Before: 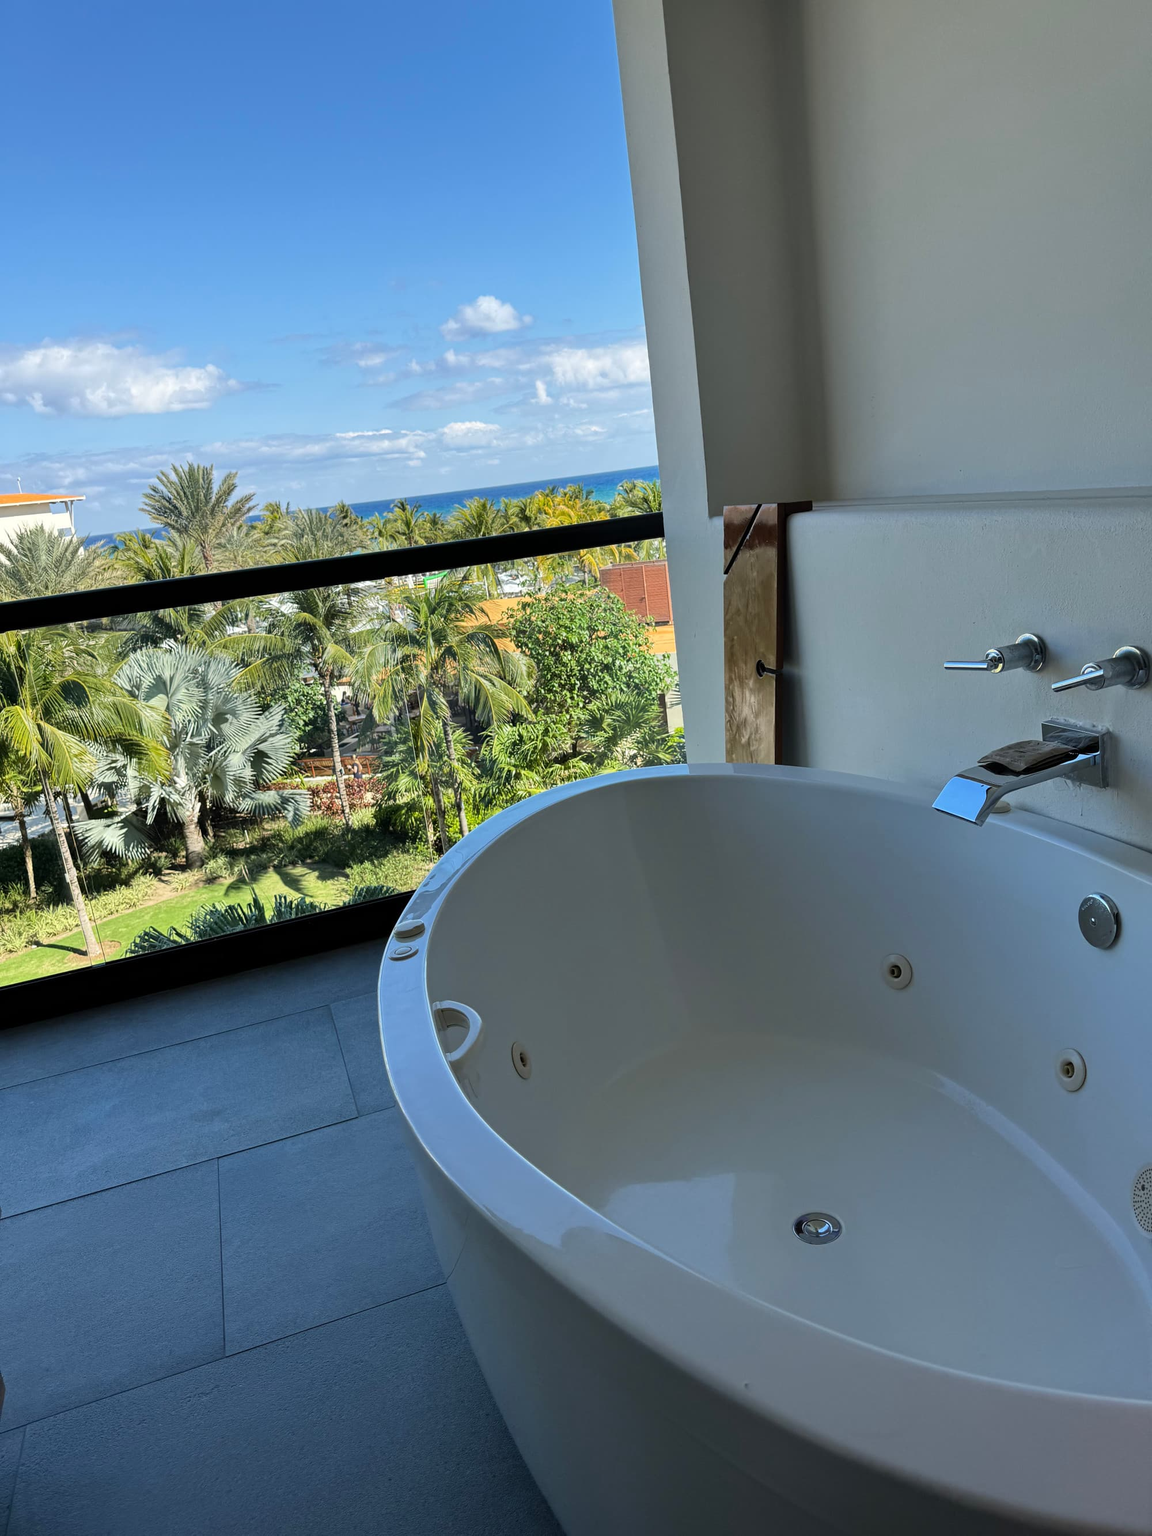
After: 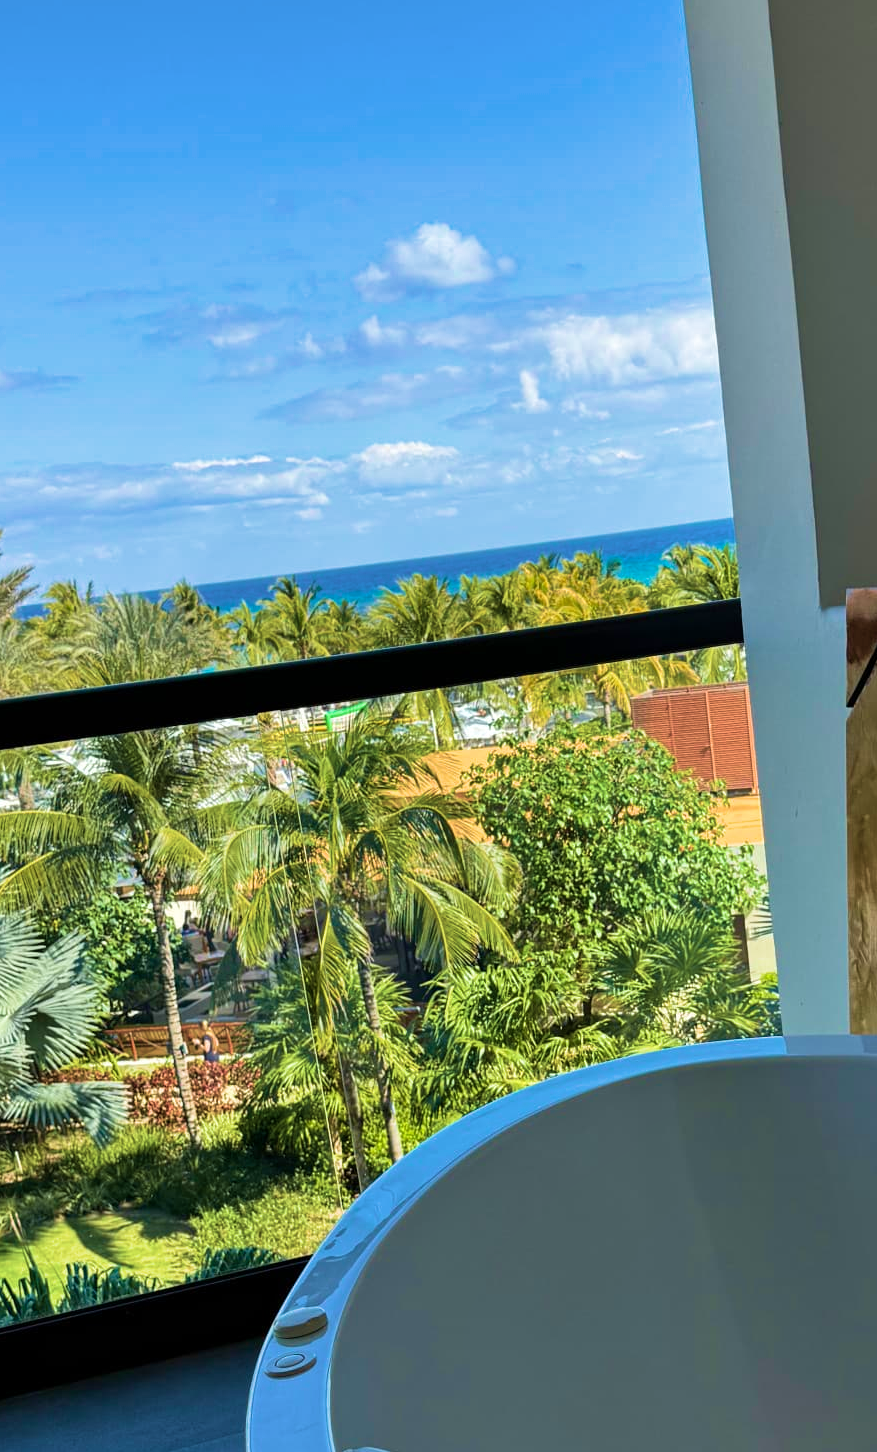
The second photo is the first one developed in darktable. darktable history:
velvia: strength 75%
tone equalizer: on, module defaults
crop: left 20.509%, top 10.877%, right 35.607%, bottom 34.668%
